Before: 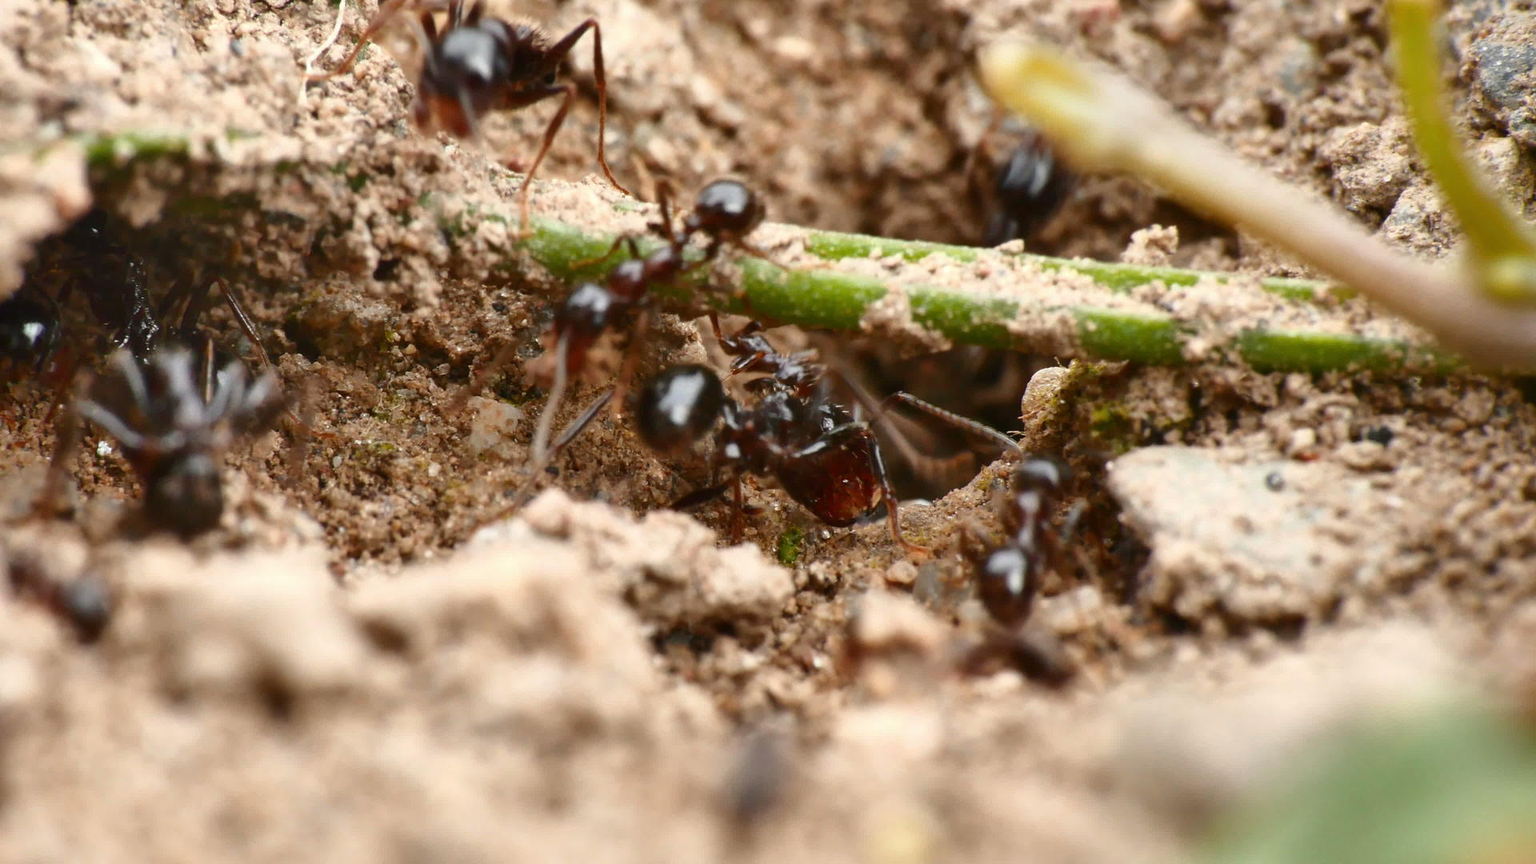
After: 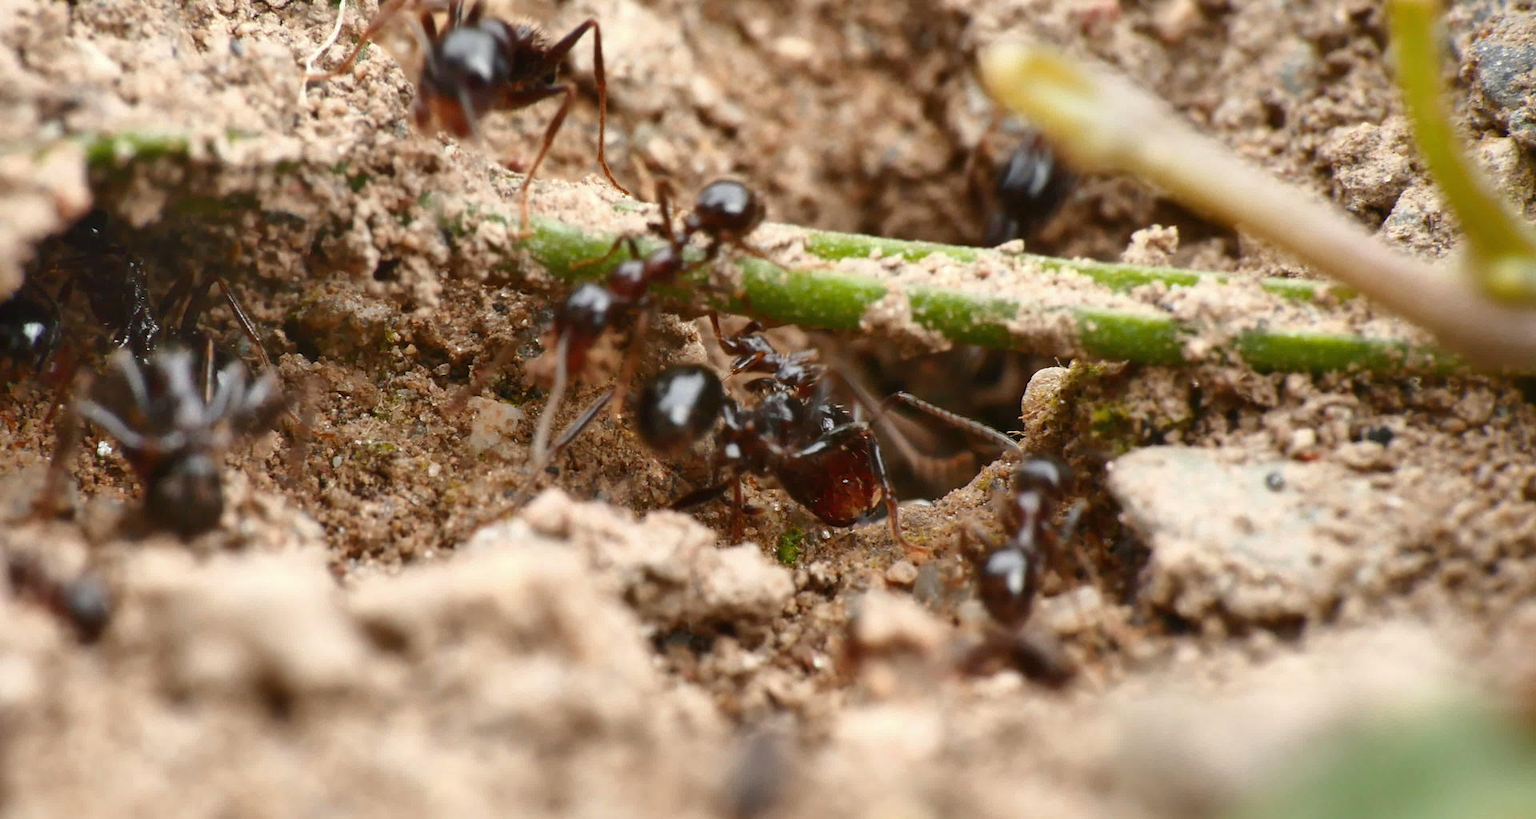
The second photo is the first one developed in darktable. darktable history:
crop and rotate: top 0%, bottom 5.097%
shadows and highlights: shadows 25, highlights -25
